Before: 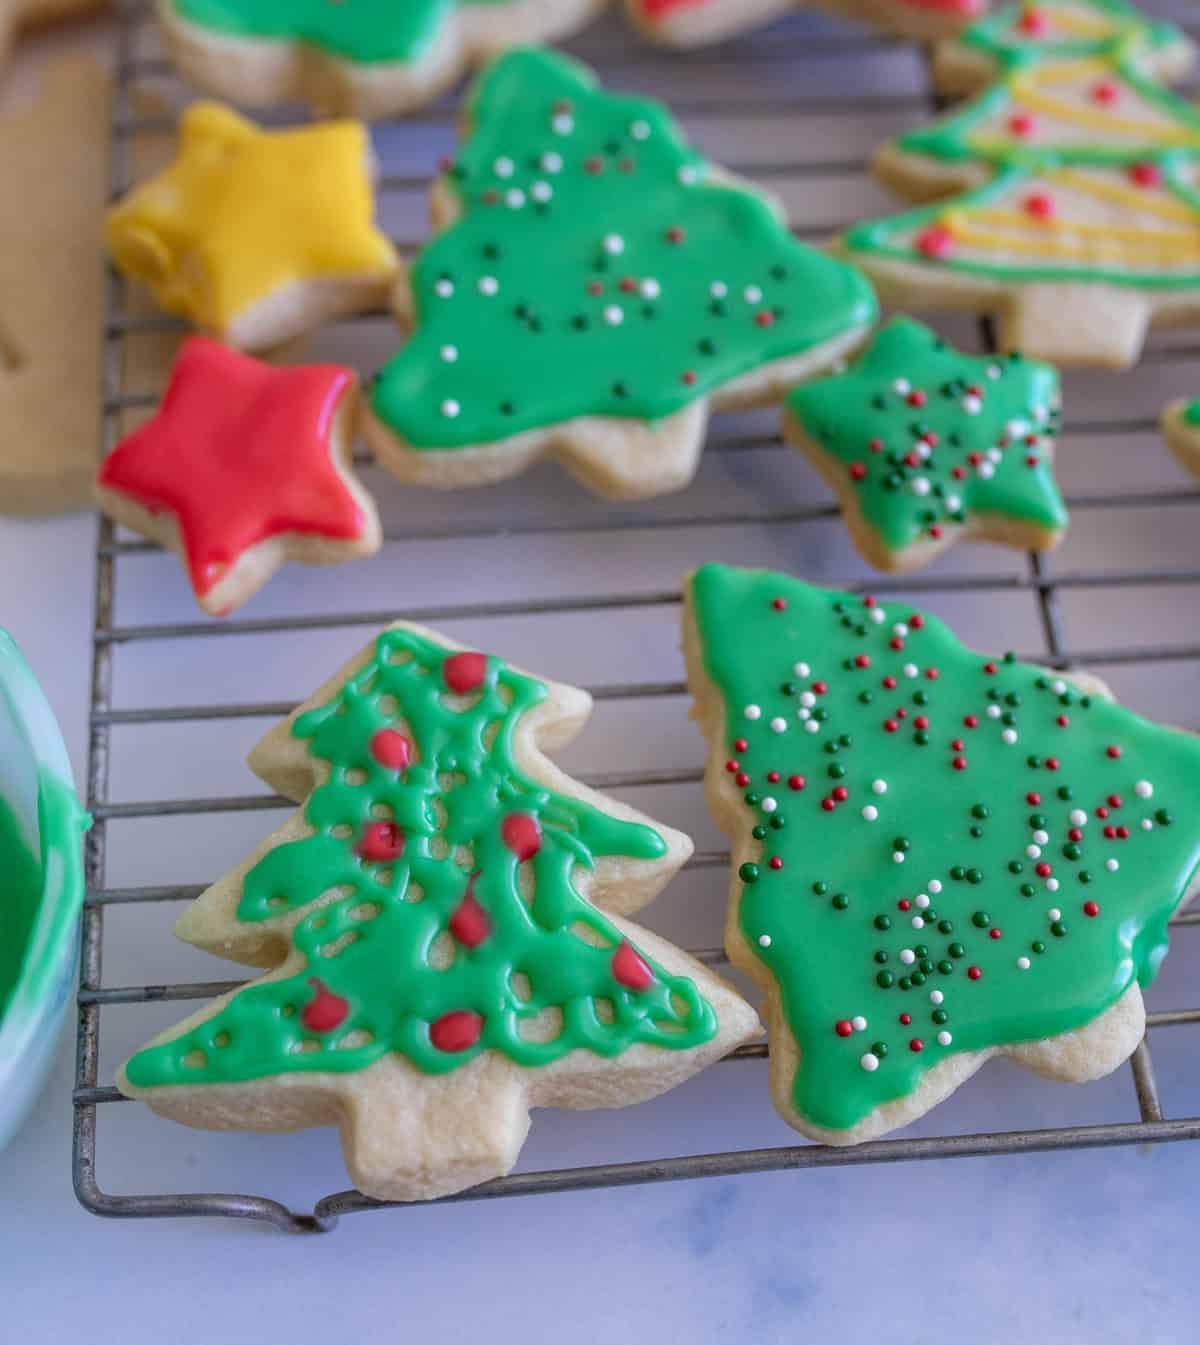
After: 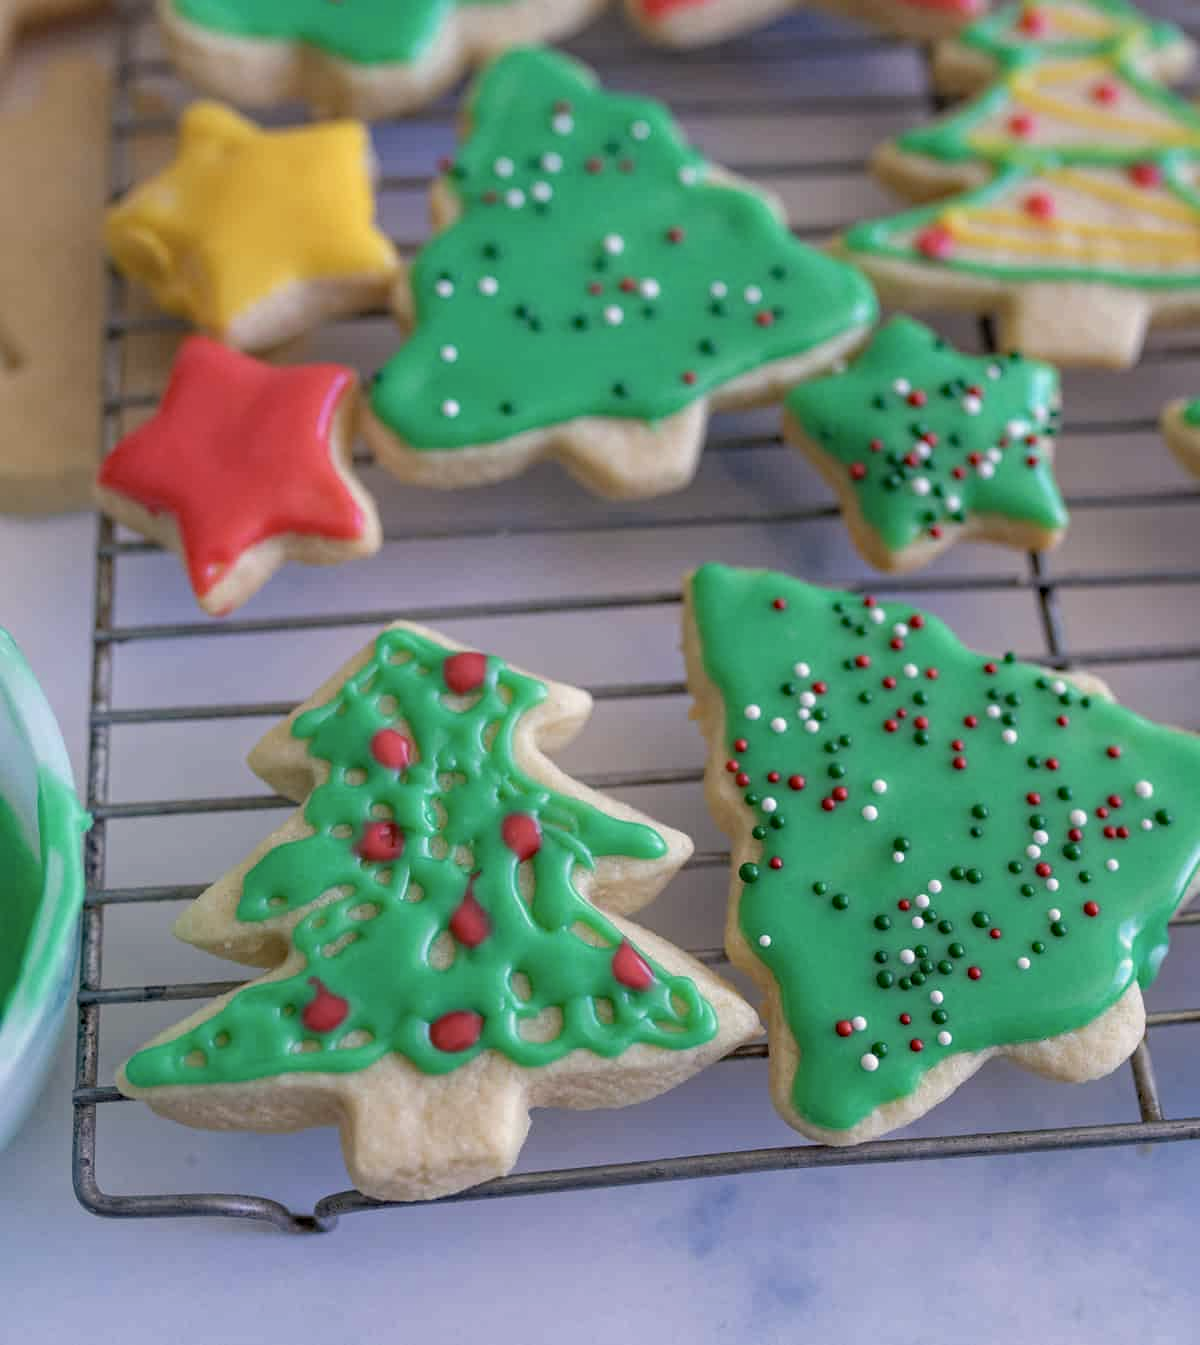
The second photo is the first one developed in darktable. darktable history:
color correction: highlights a* 2.75, highlights b* 5, shadows a* -2.04, shadows b* -4.84, saturation 0.8
haze removal: compatibility mode true, adaptive false
